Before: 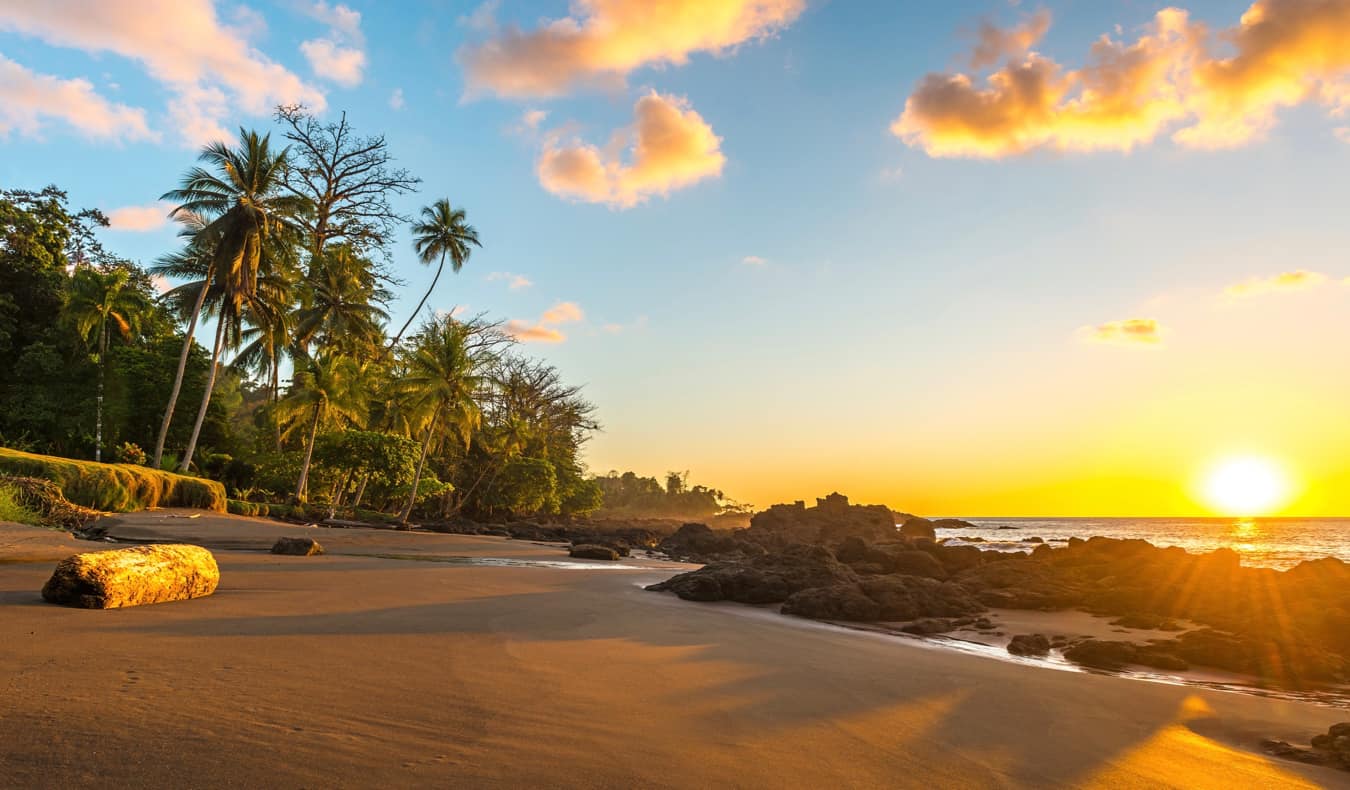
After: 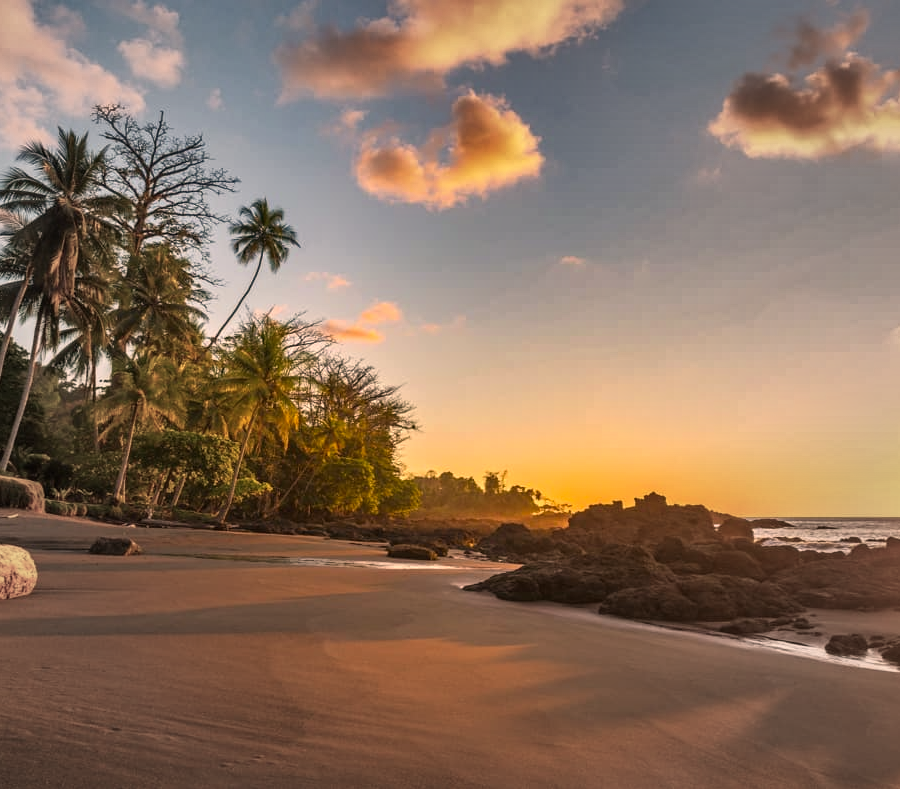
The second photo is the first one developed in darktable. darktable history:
vignetting: fall-off start 34.61%, fall-off radius 64.72%, brightness -0.156, width/height ratio 0.956, unbound false
shadows and highlights: shadows 24.14, highlights -77.56, shadows color adjustment 97.68%, soften with gaussian
color correction: highlights a* 17.71, highlights b* 18.76
crop and rotate: left 13.509%, right 19.799%
contrast equalizer: y [[0.5 ×6], [0.5 ×6], [0.5, 0.5, 0.501, 0.545, 0.707, 0.863], [0 ×6], [0 ×6]], mix -0.289
